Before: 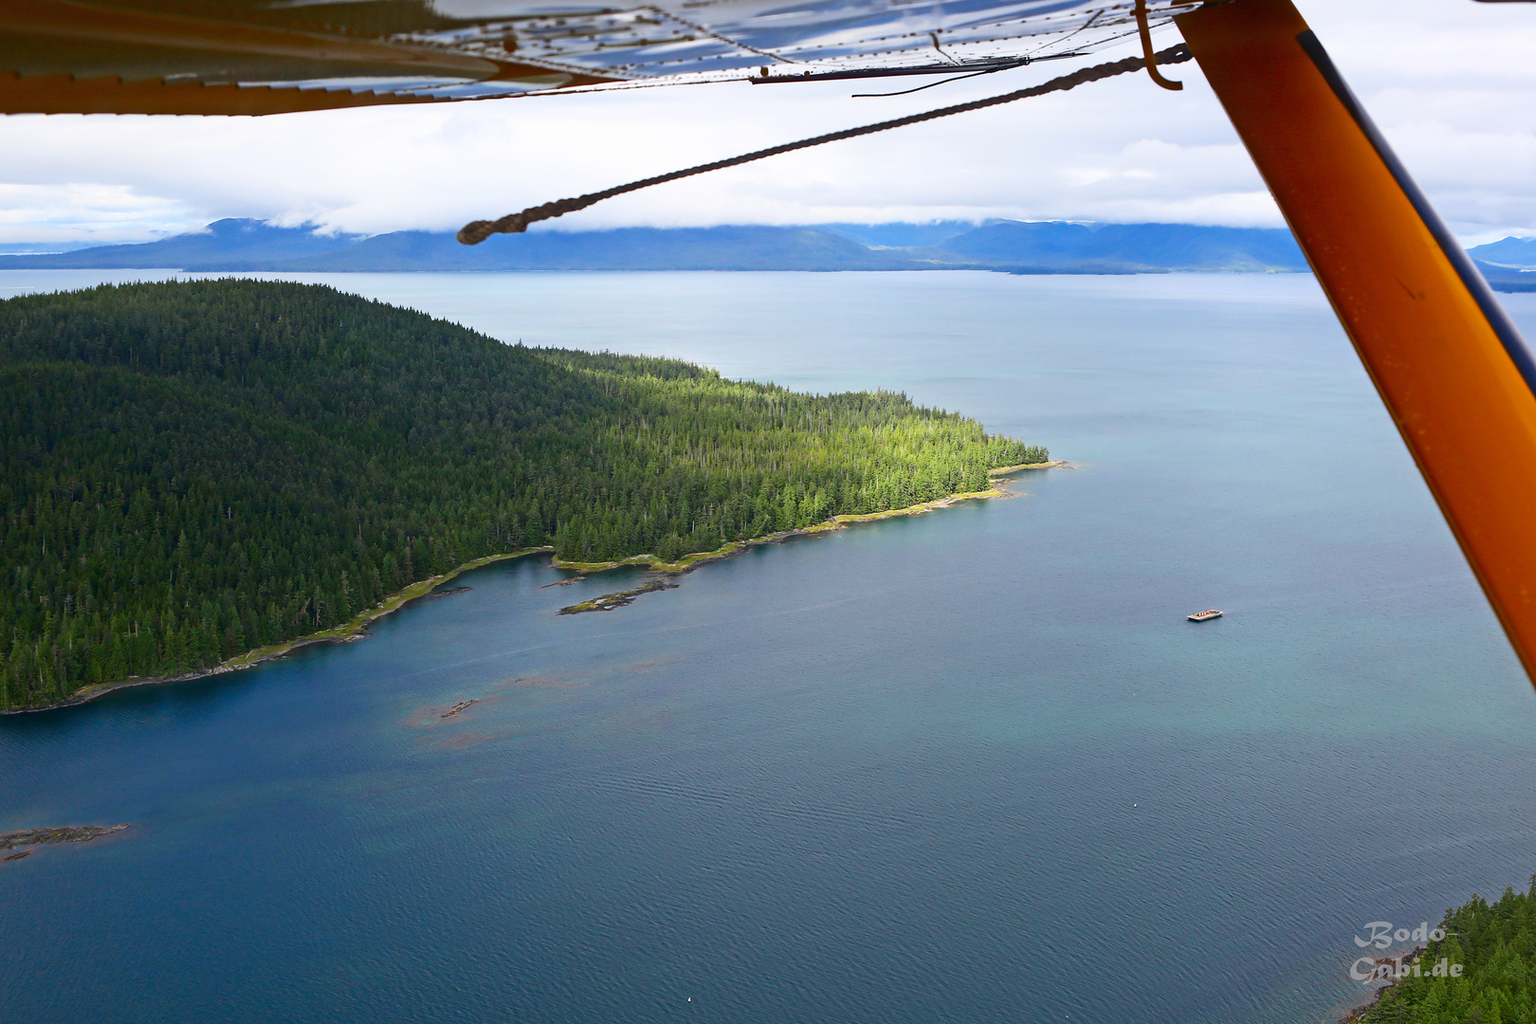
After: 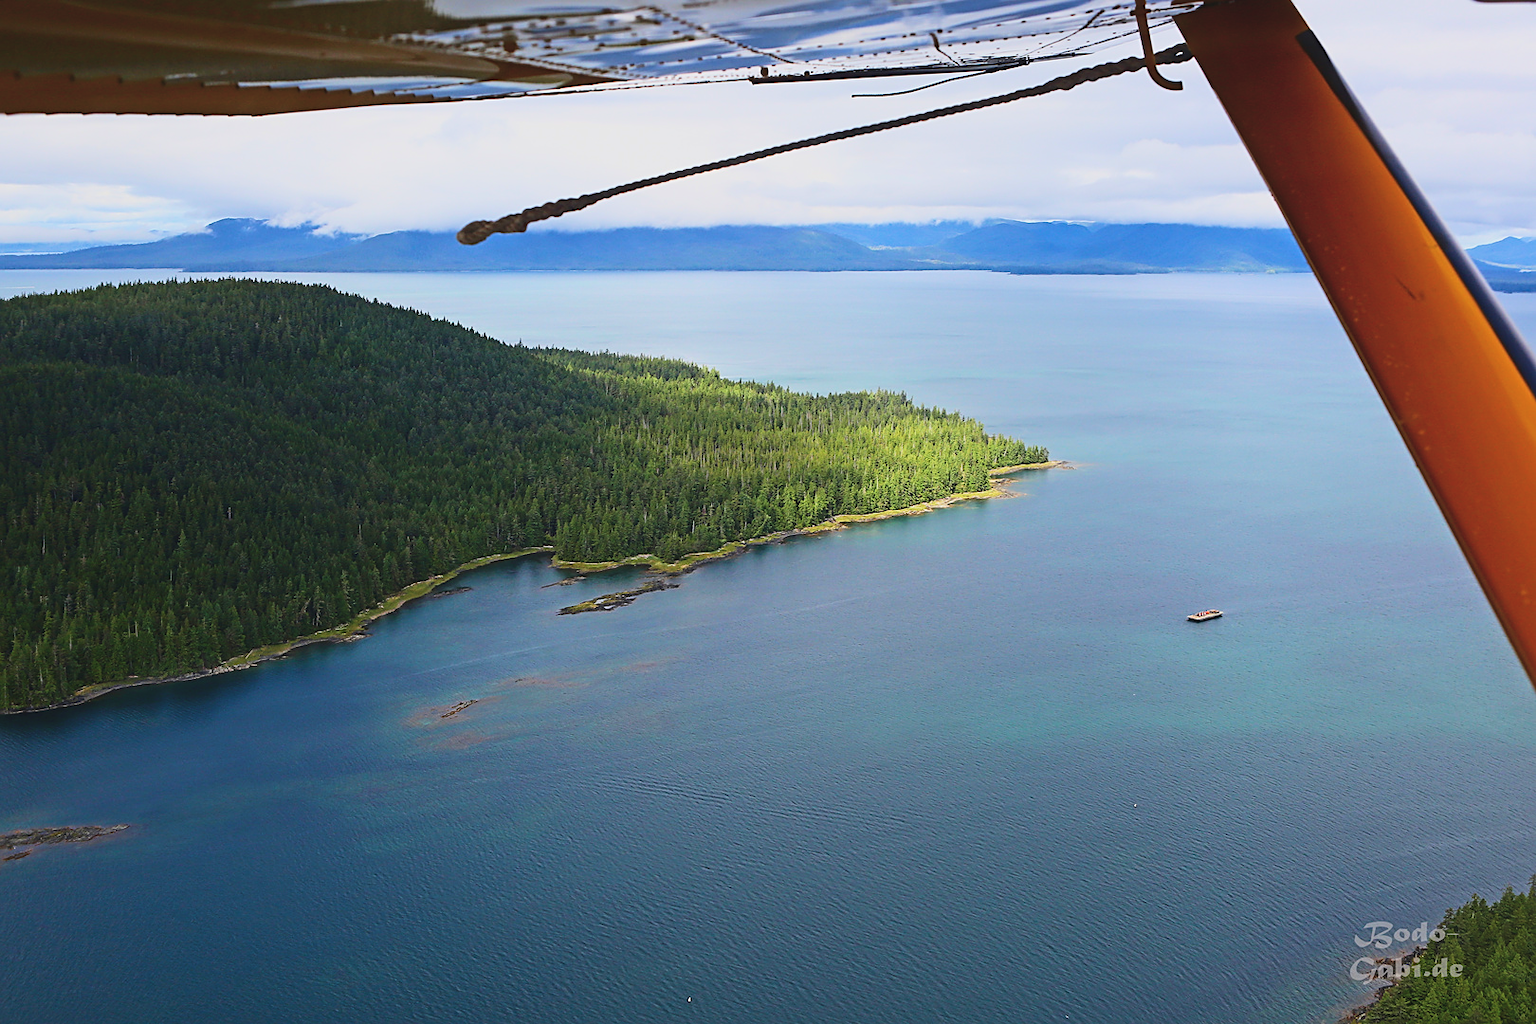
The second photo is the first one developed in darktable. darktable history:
tone curve: curves: ch0 [(0, 0) (0.004, 0.001) (0.133, 0.112) (0.325, 0.362) (0.832, 0.893) (1, 1)], color space Lab, linked channels
sharpen: on, module defaults
exposure: black level correction -0.015, exposure -0.509 EV, compensate highlight preservation false
velvia: strength 28.88%
